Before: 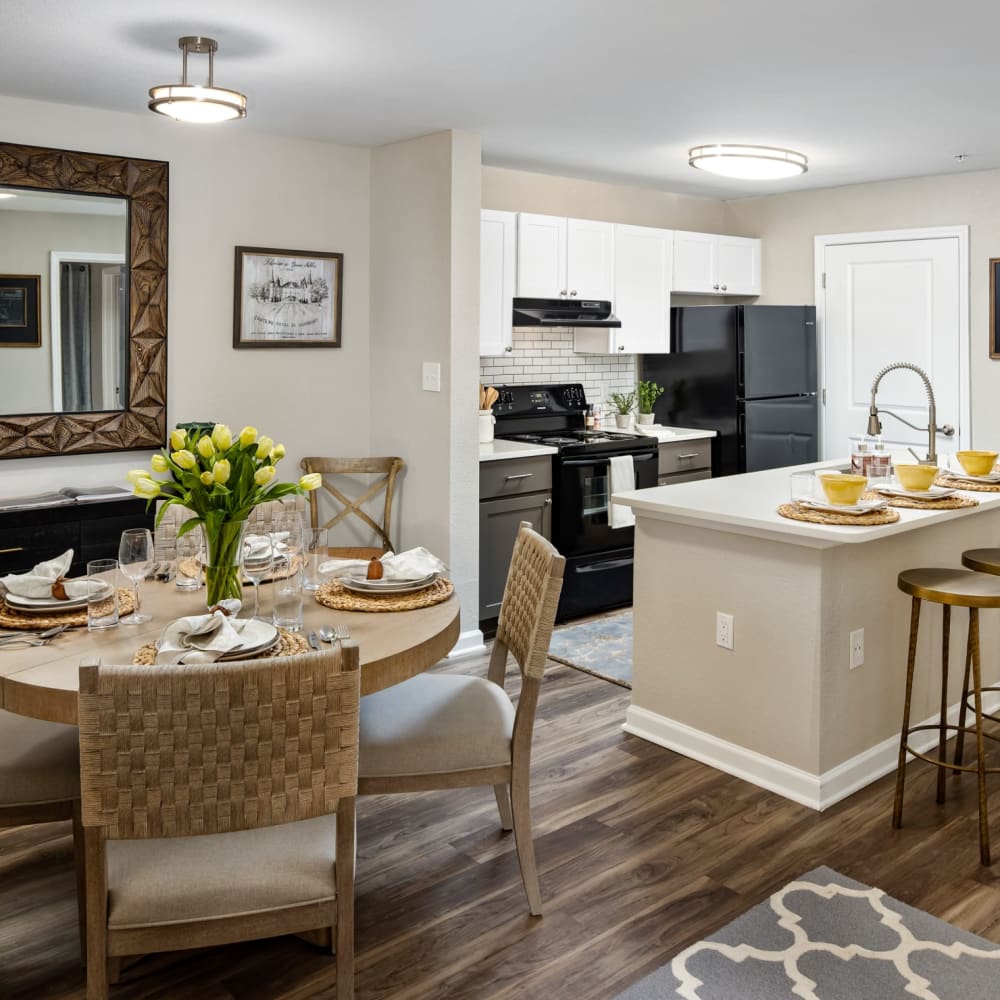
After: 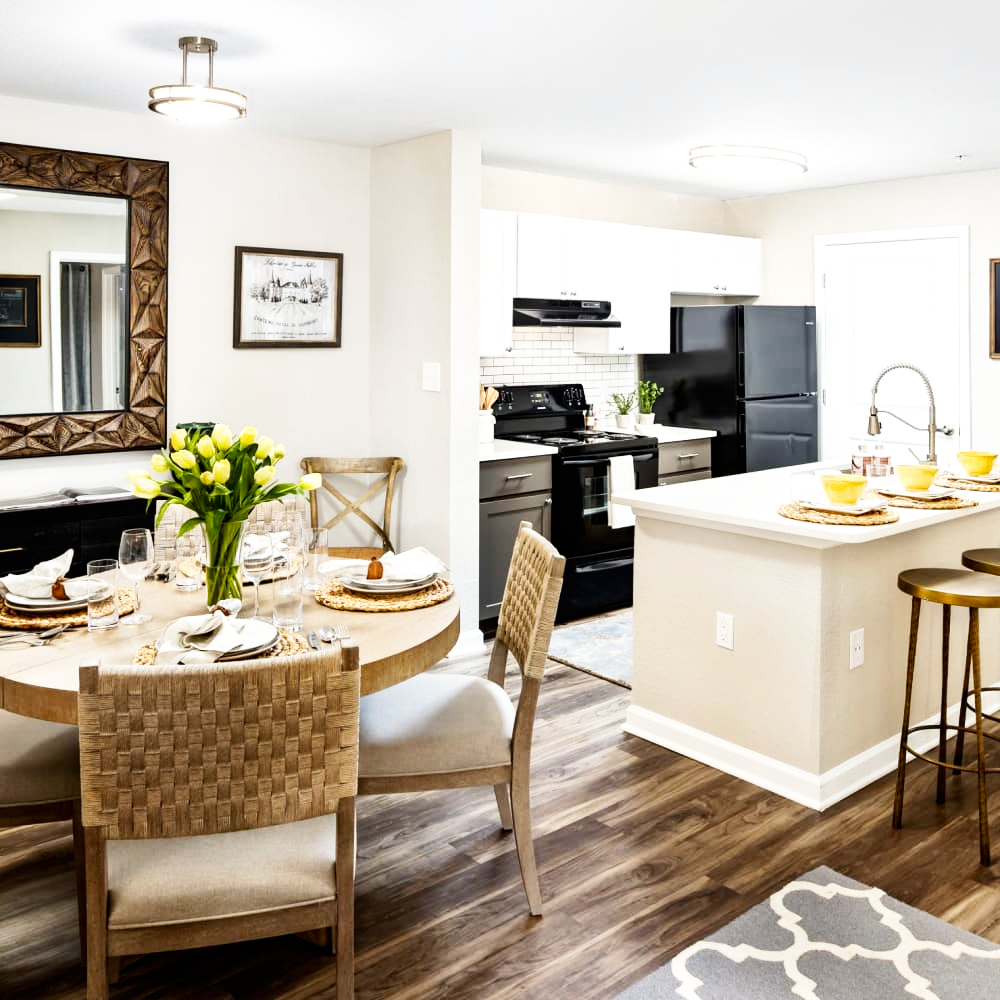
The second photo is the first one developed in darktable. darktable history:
base curve: curves: ch0 [(0, 0) (0.005, 0.002) (0.15, 0.3) (0.4, 0.7) (0.75, 0.95) (1, 1)], exposure shift 0.01, preserve colors none
tone equalizer: -8 EV -0.412 EV, -7 EV -0.389 EV, -6 EV -0.305 EV, -5 EV -0.196 EV, -3 EV 0.245 EV, -2 EV 0.337 EV, -1 EV 0.387 EV, +0 EV 0.428 EV, edges refinement/feathering 500, mask exposure compensation -1.57 EV, preserve details no
